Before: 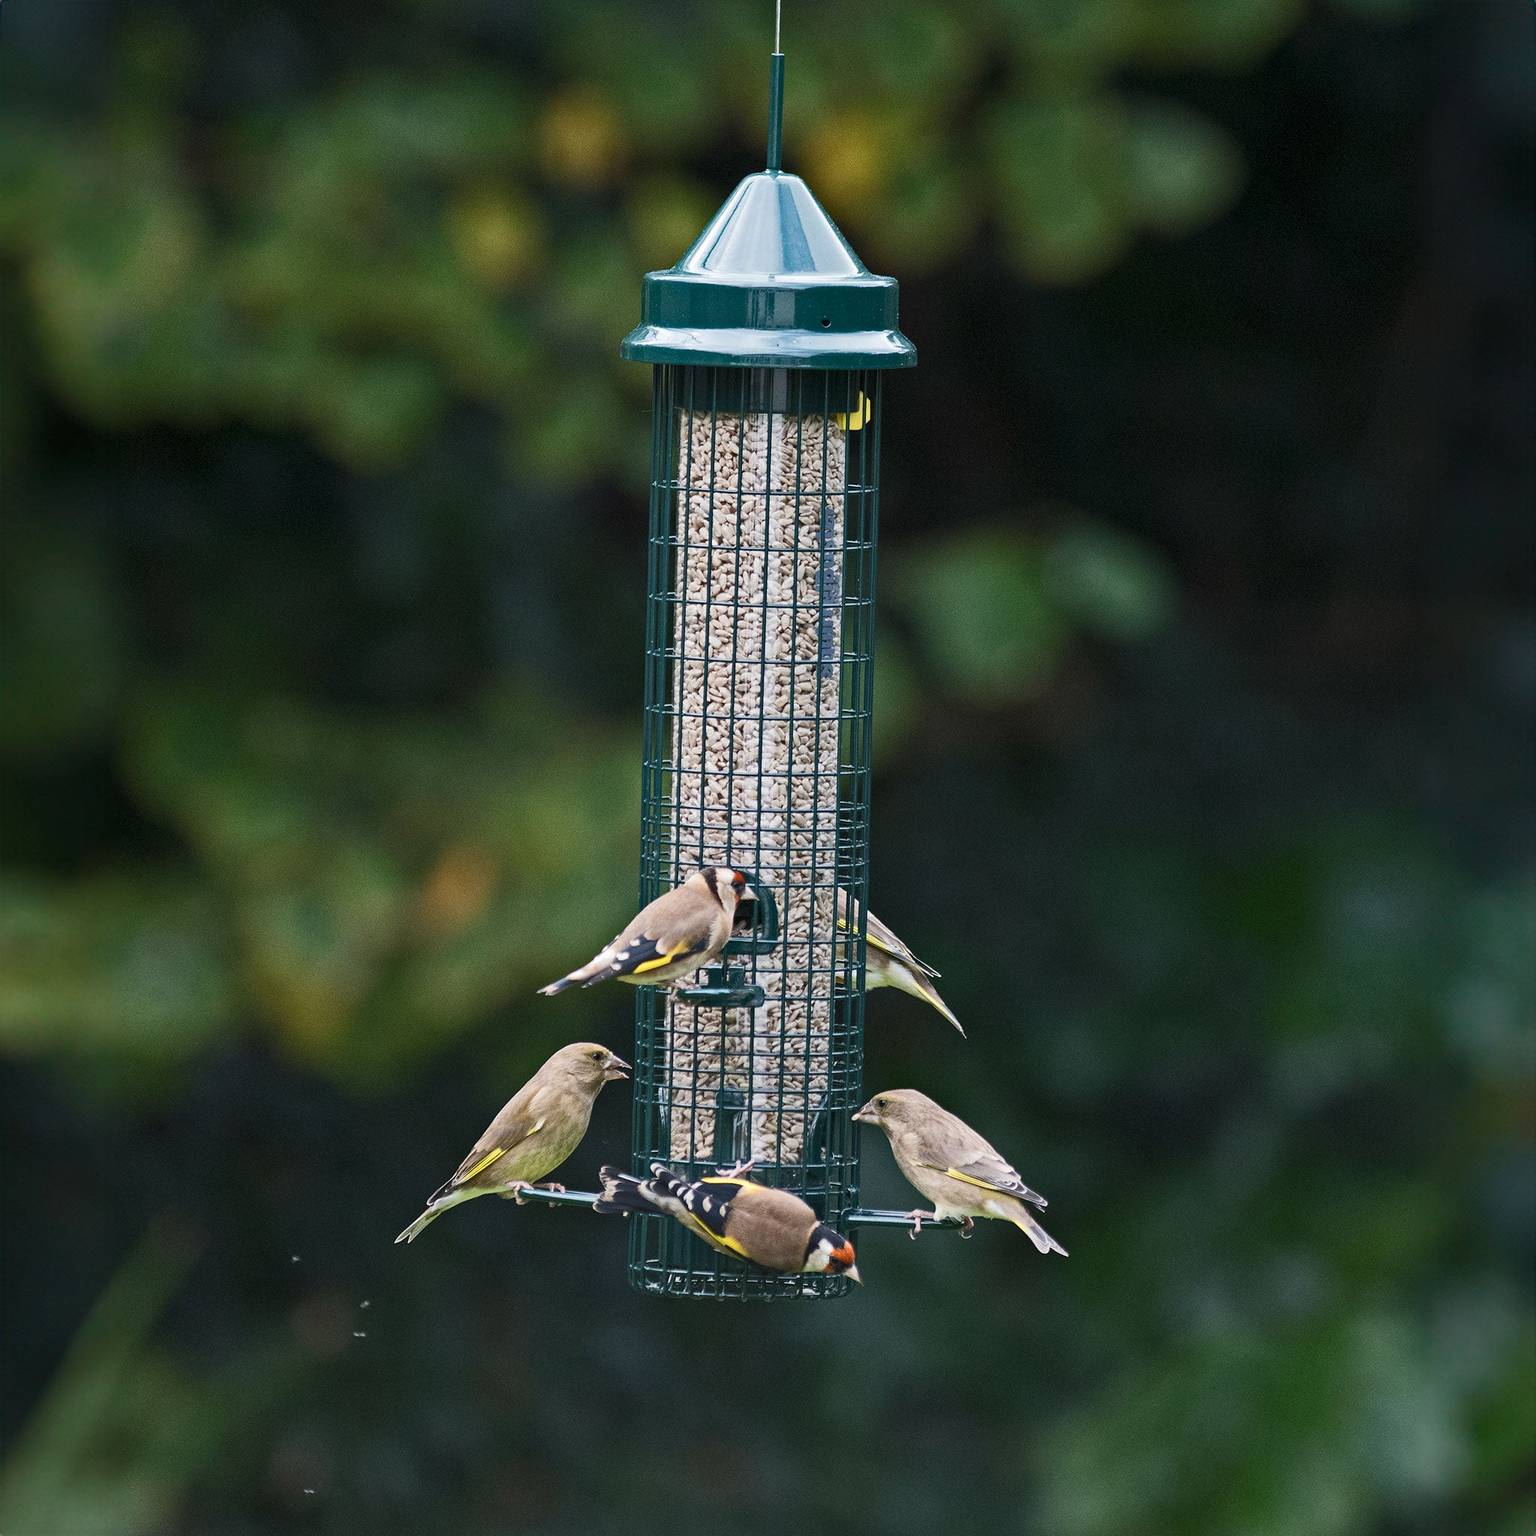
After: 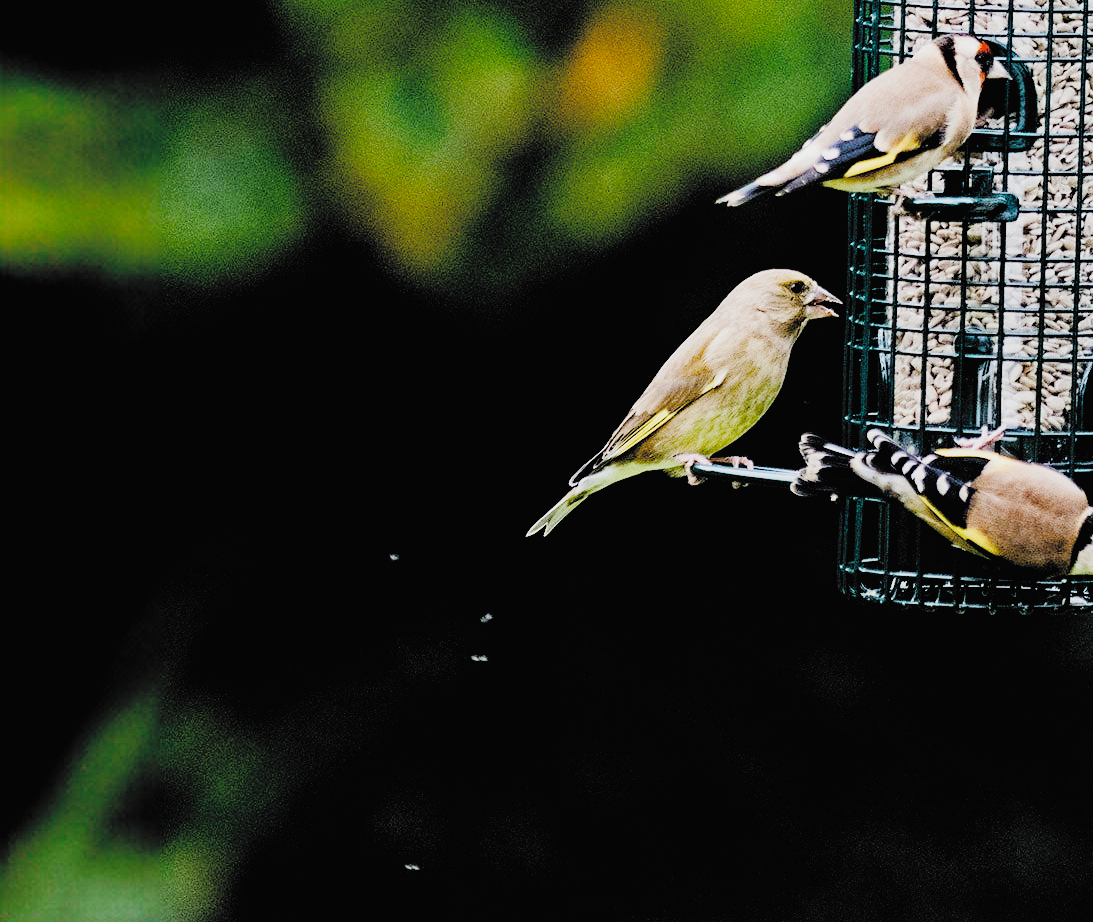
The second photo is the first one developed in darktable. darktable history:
filmic rgb: black relative exposure -2.85 EV, white relative exposure 4.56 EV, hardness 1.77, contrast 1.25, preserve chrominance no, color science v5 (2021)
crop and rotate: top 54.778%, right 46.61%, bottom 0.159%
tone equalizer: -8 EV -0.417 EV, -7 EV -0.389 EV, -6 EV -0.333 EV, -5 EV -0.222 EV, -3 EV 0.222 EV, -2 EV 0.333 EV, -1 EV 0.389 EV, +0 EV 0.417 EV, edges refinement/feathering 500, mask exposure compensation -1.57 EV, preserve details no
color balance rgb: perceptual saturation grading › global saturation 20%, perceptual saturation grading › highlights -25%, perceptual saturation grading › shadows 50%
contrast brightness saturation: brightness 0.28
